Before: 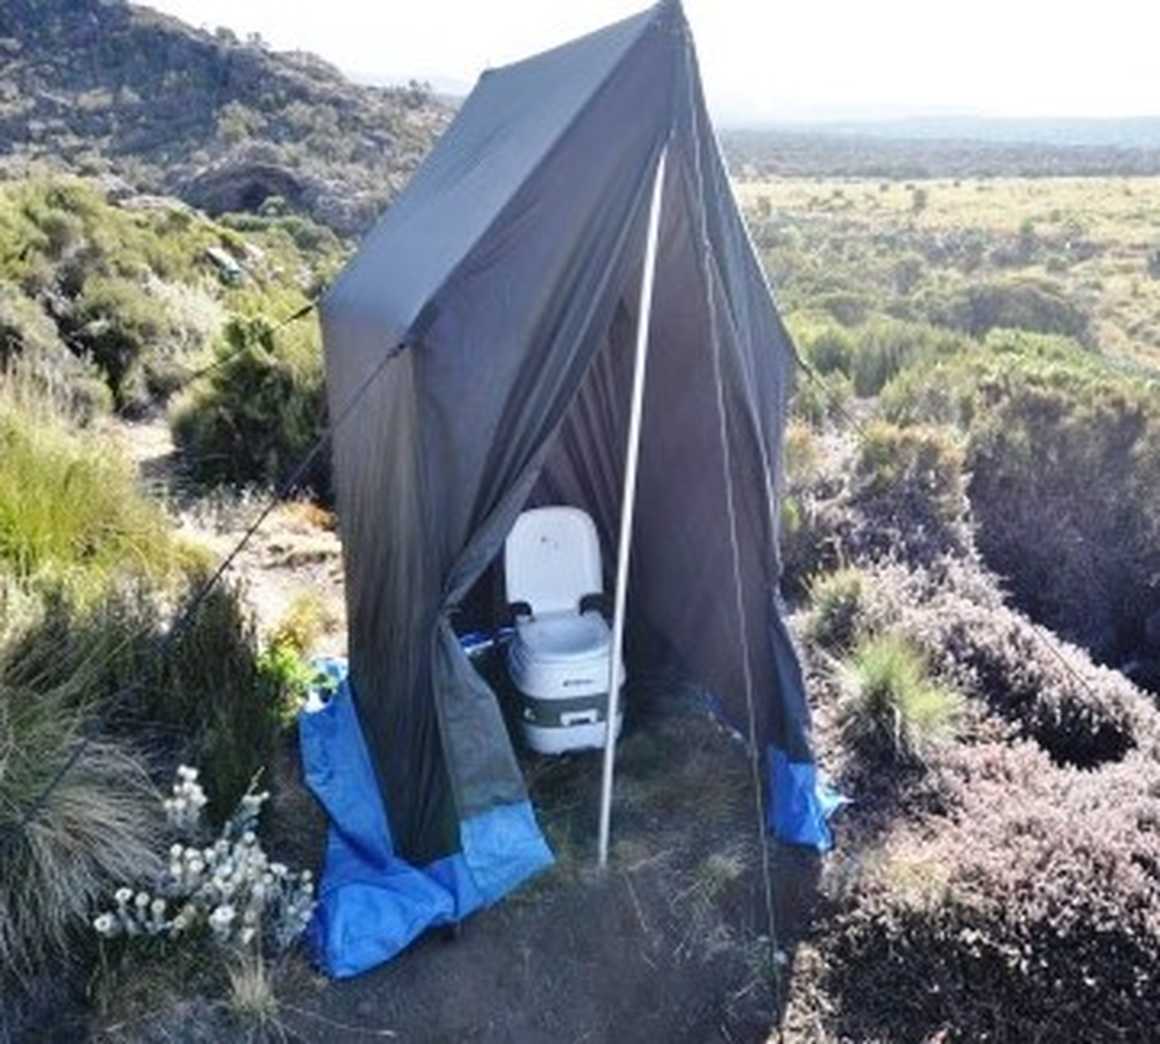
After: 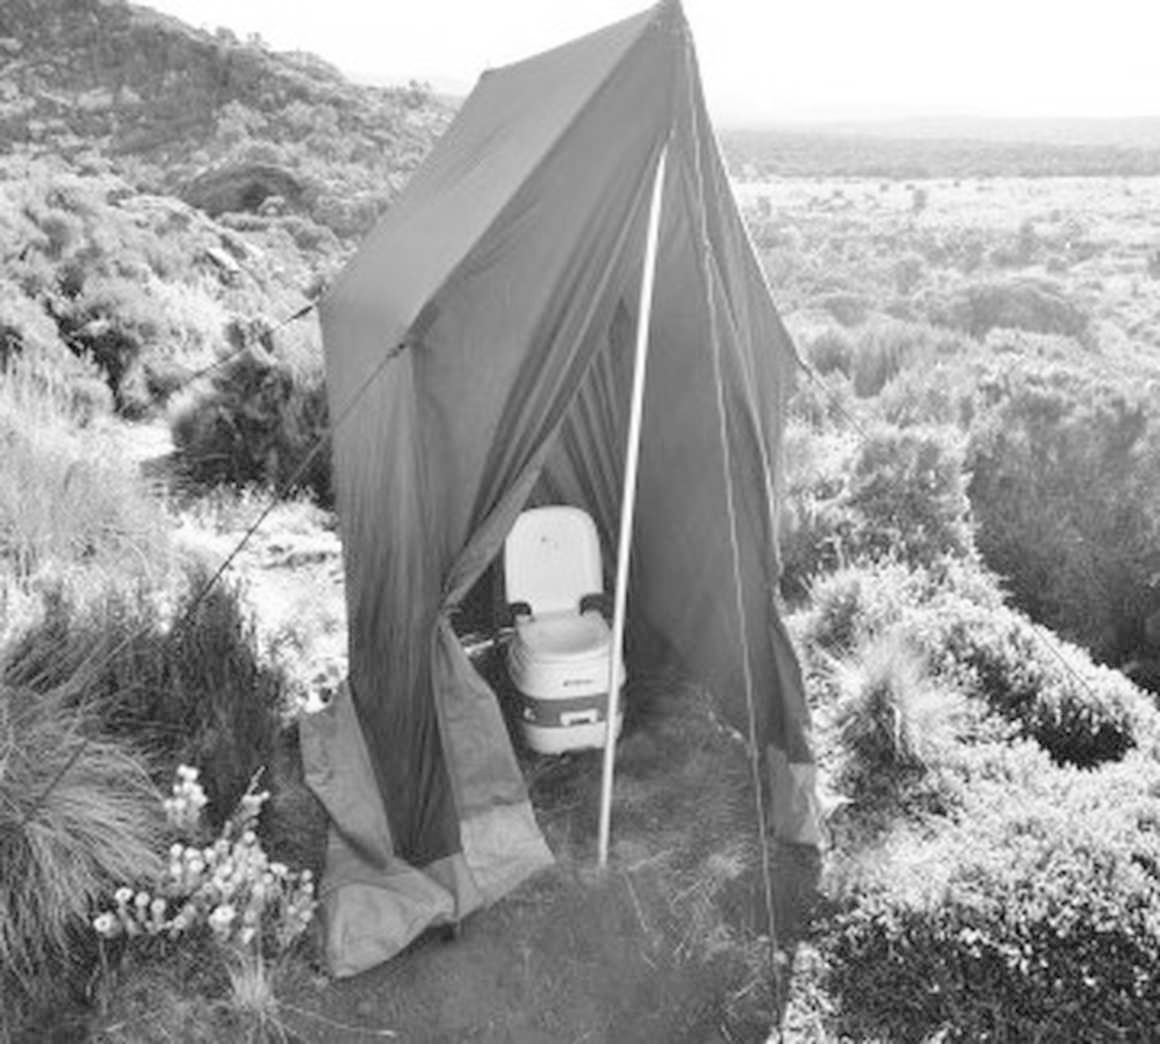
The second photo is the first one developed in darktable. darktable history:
contrast brightness saturation: brightness 0.28
monochrome: on, module defaults
